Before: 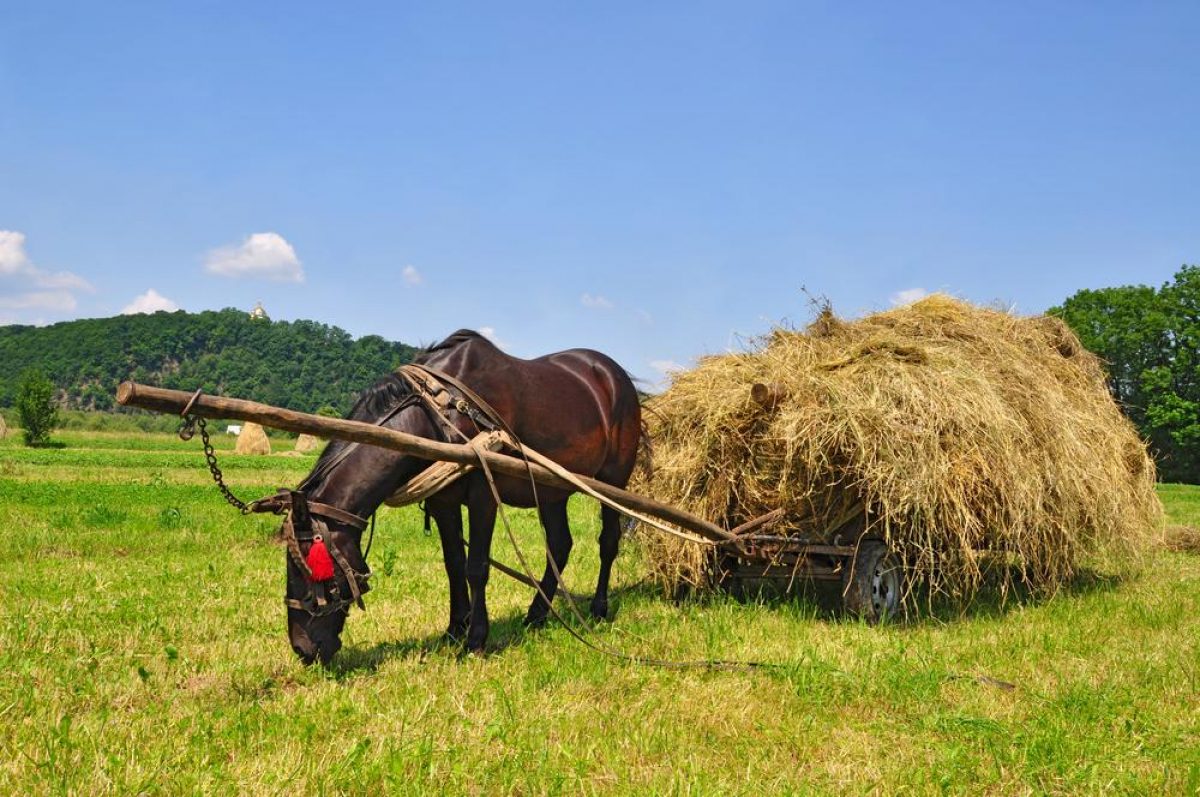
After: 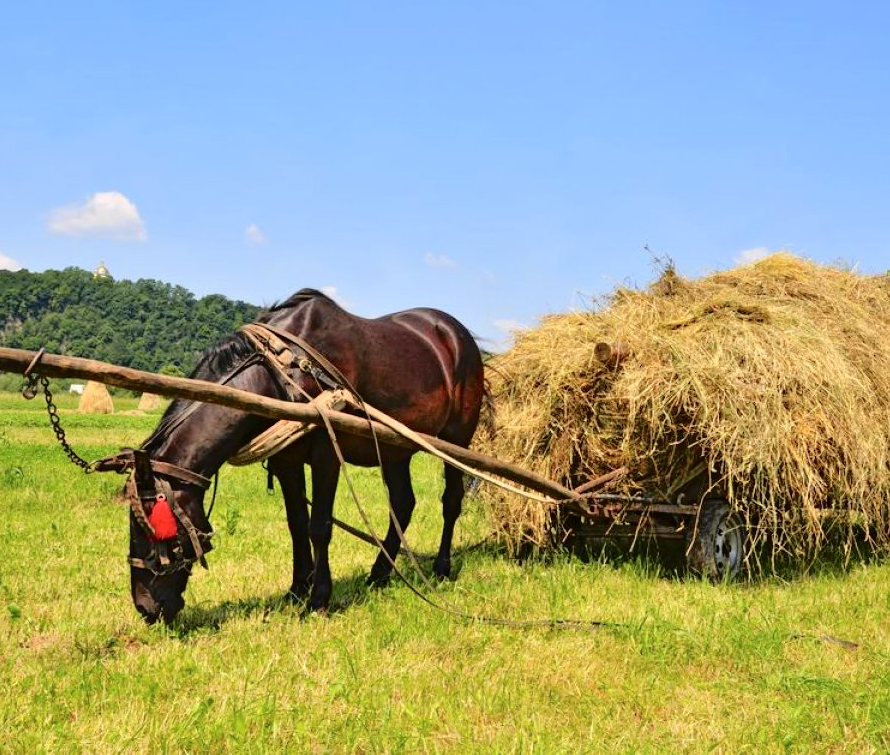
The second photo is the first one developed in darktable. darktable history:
tone curve: curves: ch0 [(0, 0.01) (0.058, 0.039) (0.159, 0.117) (0.282, 0.327) (0.45, 0.534) (0.676, 0.751) (0.89, 0.919) (1, 1)]; ch1 [(0, 0) (0.094, 0.081) (0.285, 0.299) (0.385, 0.403) (0.447, 0.455) (0.495, 0.496) (0.544, 0.552) (0.589, 0.612) (0.722, 0.728) (1, 1)]; ch2 [(0, 0) (0.257, 0.217) (0.43, 0.421) (0.498, 0.507) (0.531, 0.544) (0.56, 0.579) (0.625, 0.642) (1, 1)], color space Lab, independent channels, preserve colors none
crop and rotate: left 13.15%, top 5.251%, right 12.609%
